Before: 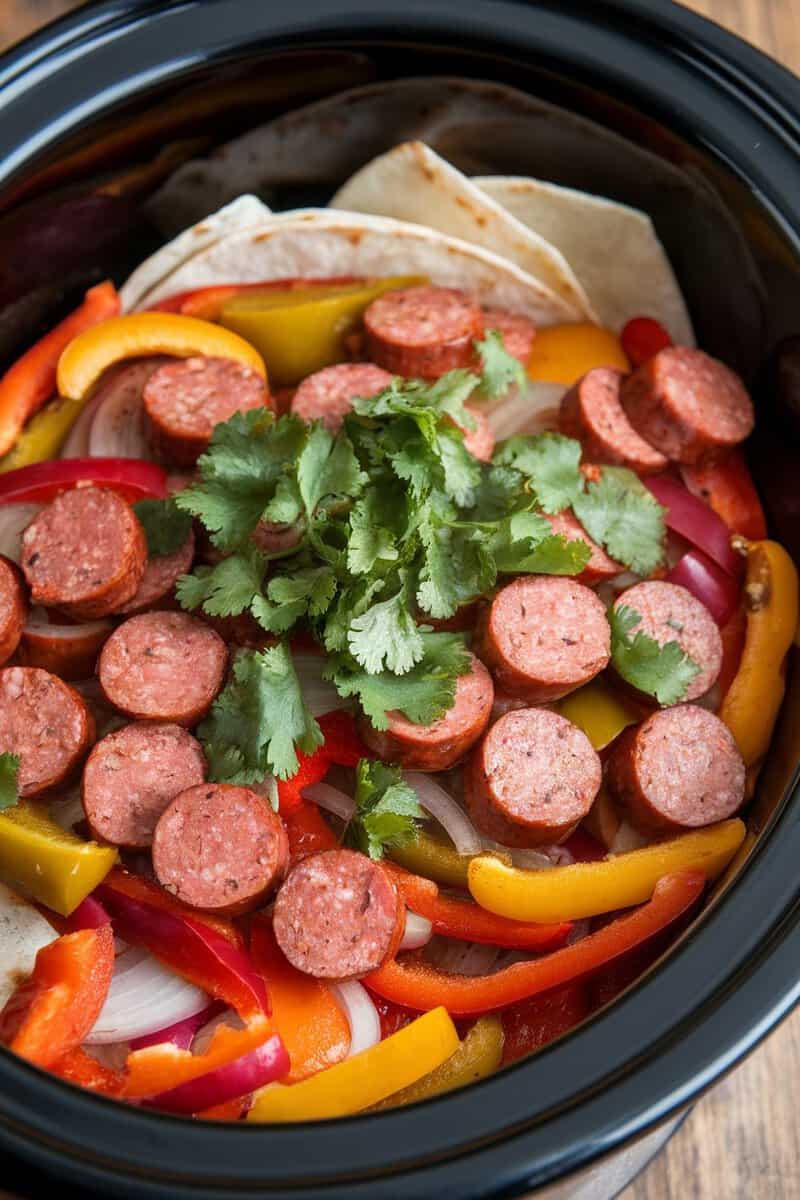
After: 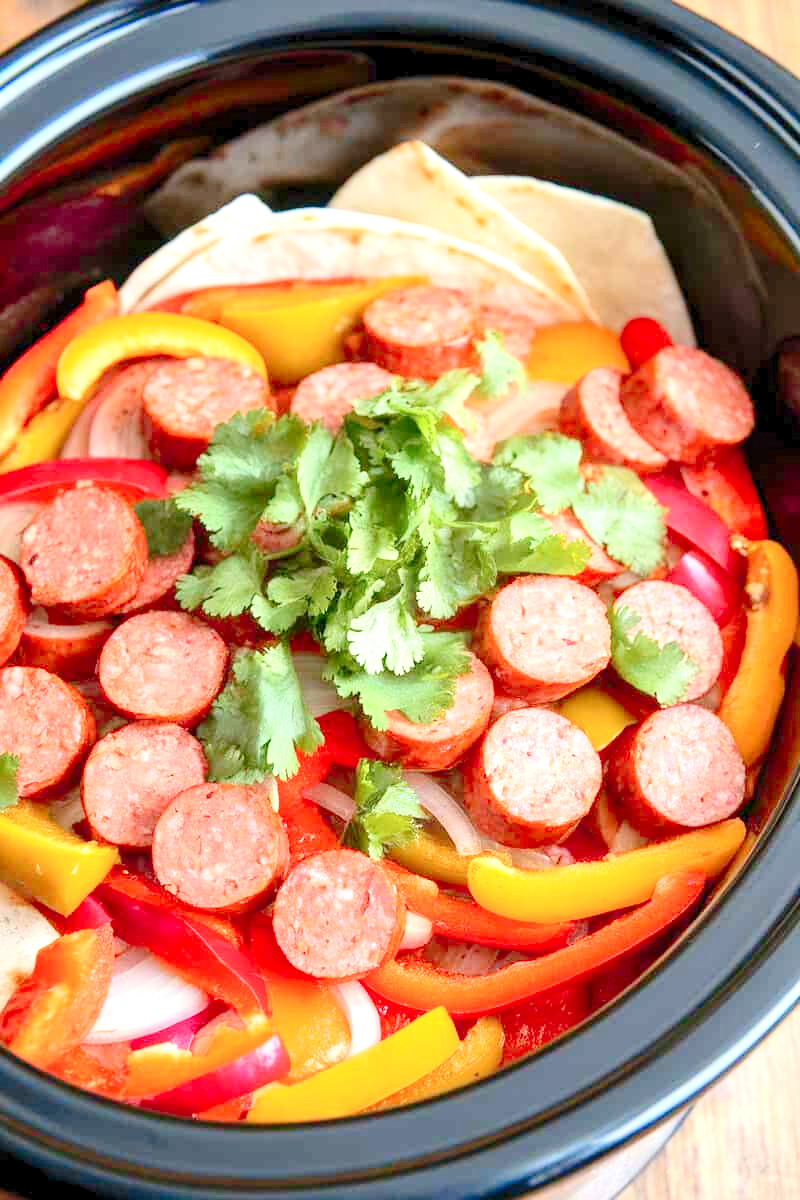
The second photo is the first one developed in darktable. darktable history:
levels: black 0.048%, levels [0.008, 0.318, 0.836]
tone curve: curves: ch0 [(0, 0) (0.003, 0.005) (0.011, 0.011) (0.025, 0.022) (0.044, 0.038) (0.069, 0.062) (0.1, 0.091) (0.136, 0.128) (0.177, 0.183) (0.224, 0.246) (0.277, 0.325) (0.335, 0.403) (0.399, 0.473) (0.468, 0.557) (0.543, 0.638) (0.623, 0.709) (0.709, 0.782) (0.801, 0.847) (0.898, 0.923) (1, 1)], color space Lab, independent channels, preserve colors none
